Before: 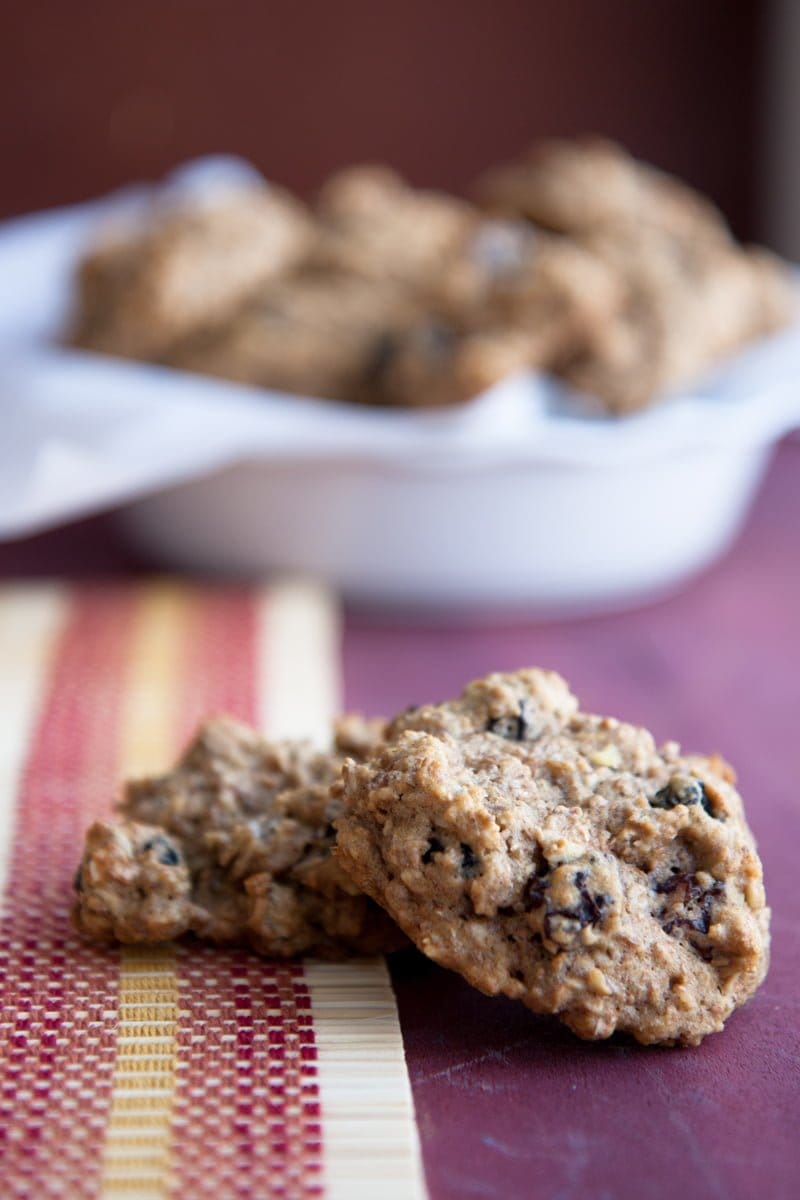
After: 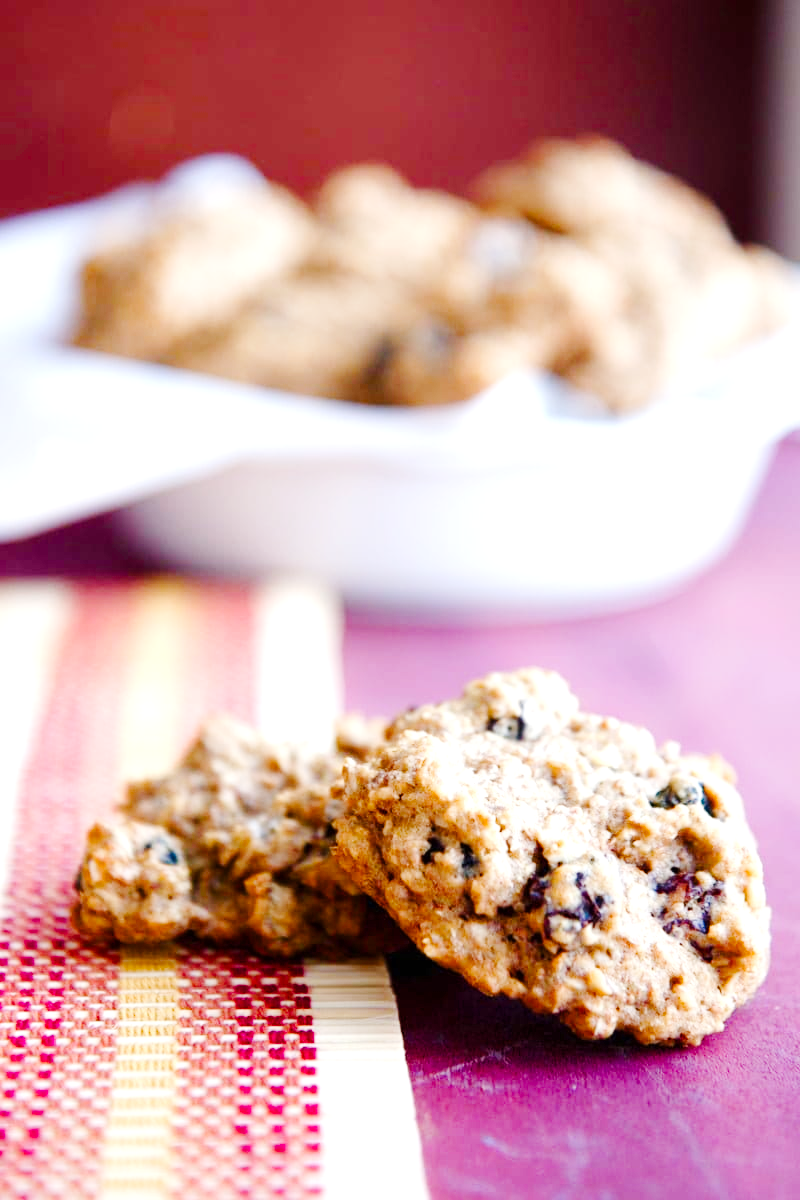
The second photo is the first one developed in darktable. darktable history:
tone curve: curves: ch0 [(0, 0) (0.11, 0.081) (0.256, 0.259) (0.398, 0.475) (0.498, 0.611) (0.65, 0.757) (0.835, 0.883) (1, 0.961)]; ch1 [(0, 0) (0.346, 0.307) (0.408, 0.369) (0.453, 0.457) (0.482, 0.479) (0.502, 0.498) (0.521, 0.51) (0.553, 0.554) (0.618, 0.65) (0.693, 0.727) (1, 1)]; ch2 [(0, 0) (0.358, 0.362) (0.434, 0.46) (0.485, 0.494) (0.5, 0.494) (0.511, 0.508) (0.537, 0.55) (0.579, 0.599) (0.621, 0.693) (1, 1)], preserve colors none
exposure: black level correction 0, exposure 1.107 EV, compensate highlight preservation false
color balance rgb: shadows lift › chroma 1.037%, shadows lift › hue 241.73°, perceptual saturation grading › global saturation 20%, perceptual saturation grading › highlights -25.336%, perceptual saturation grading › shadows 49.265%, global vibrance 14.748%
